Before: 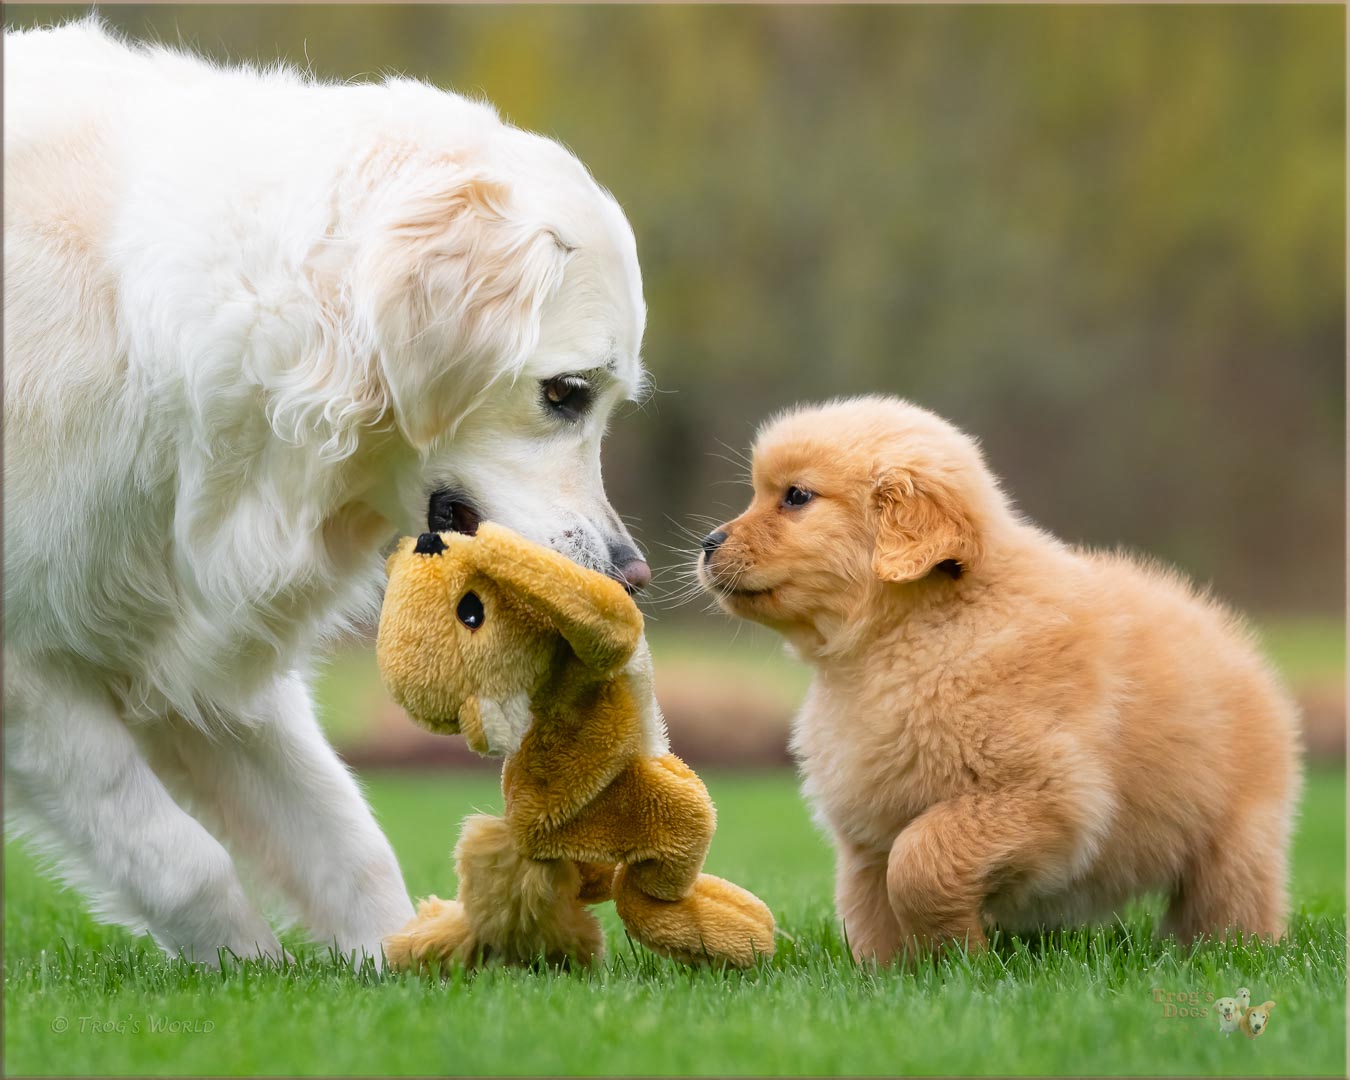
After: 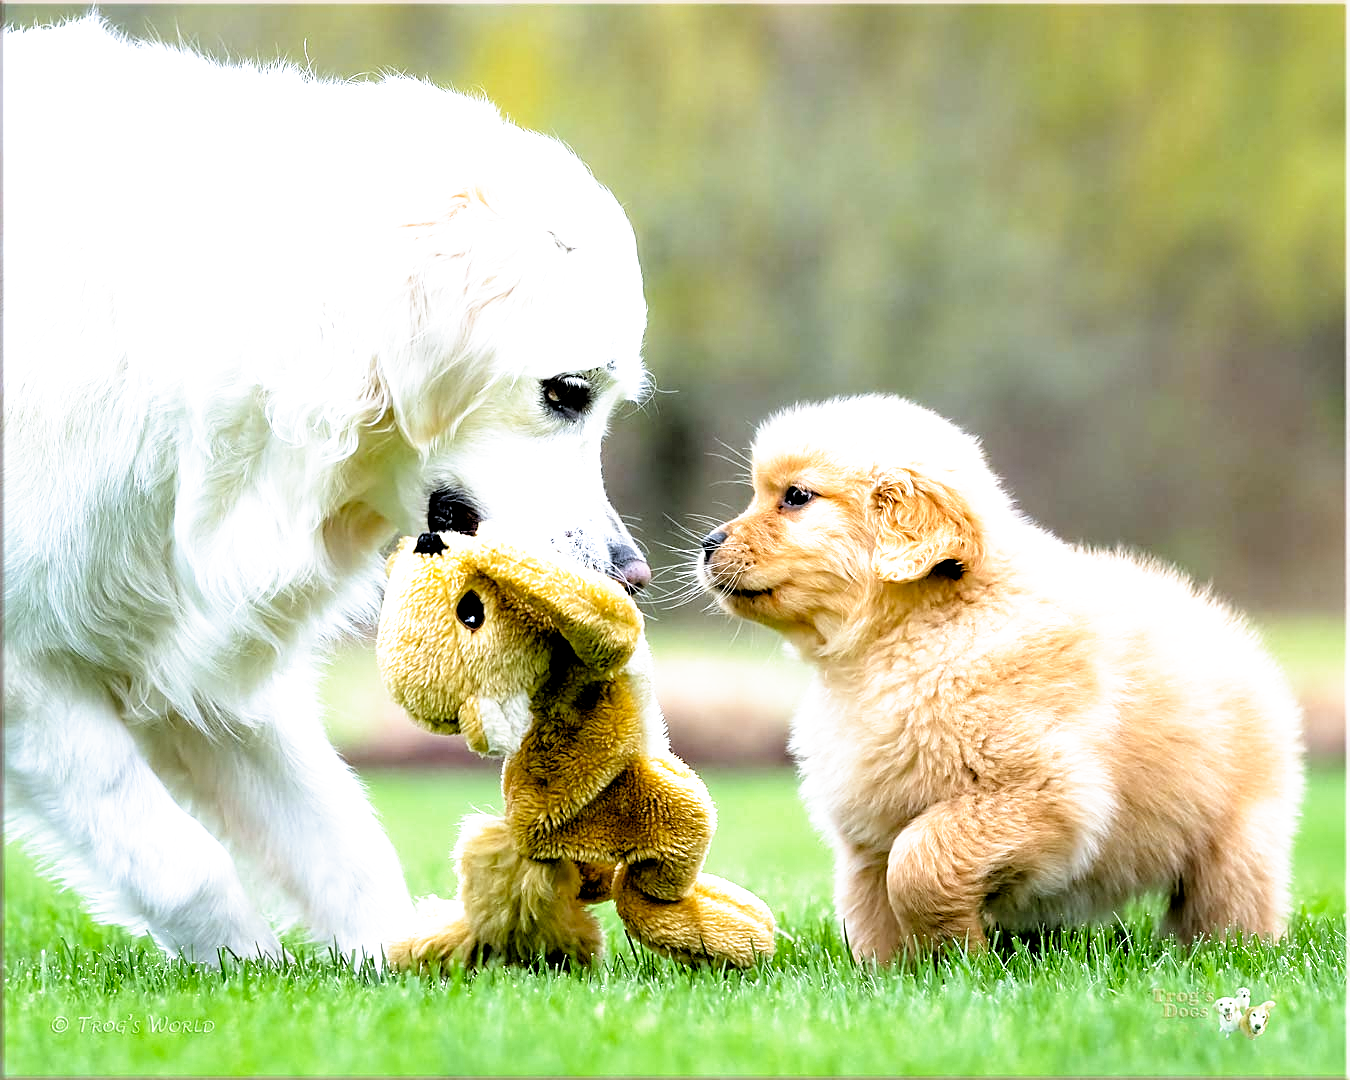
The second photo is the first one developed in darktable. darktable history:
rgb levels: levels [[0.029, 0.461, 0.922], [0, 0.5, 1], [0, 0.5, 1]]
sharpen: on, module defaults
white balance: red 0.931, blue 1.11
exposure: black level correction 0, exposure 0.9 EV, compensate highlight preservation false
filmic rgb: black relative exposure -8.7 EV, white relative exposure 2.7 EV, threshold 3 EV, target black luminance 0%, hardness 6.25, latitude 75%, contrast 1.325, highlights saturation mix -5%, preserve chrominance no, color science v5 (2021), iterations of high-quality reconstruction 0, enable highlight reconstruction true
